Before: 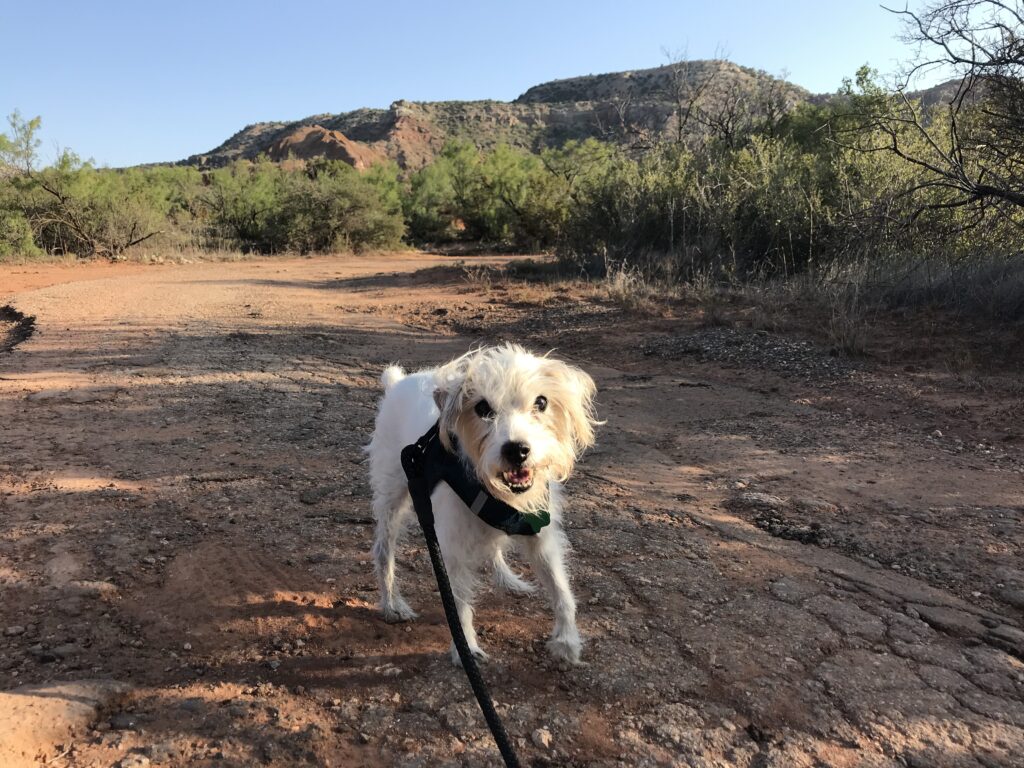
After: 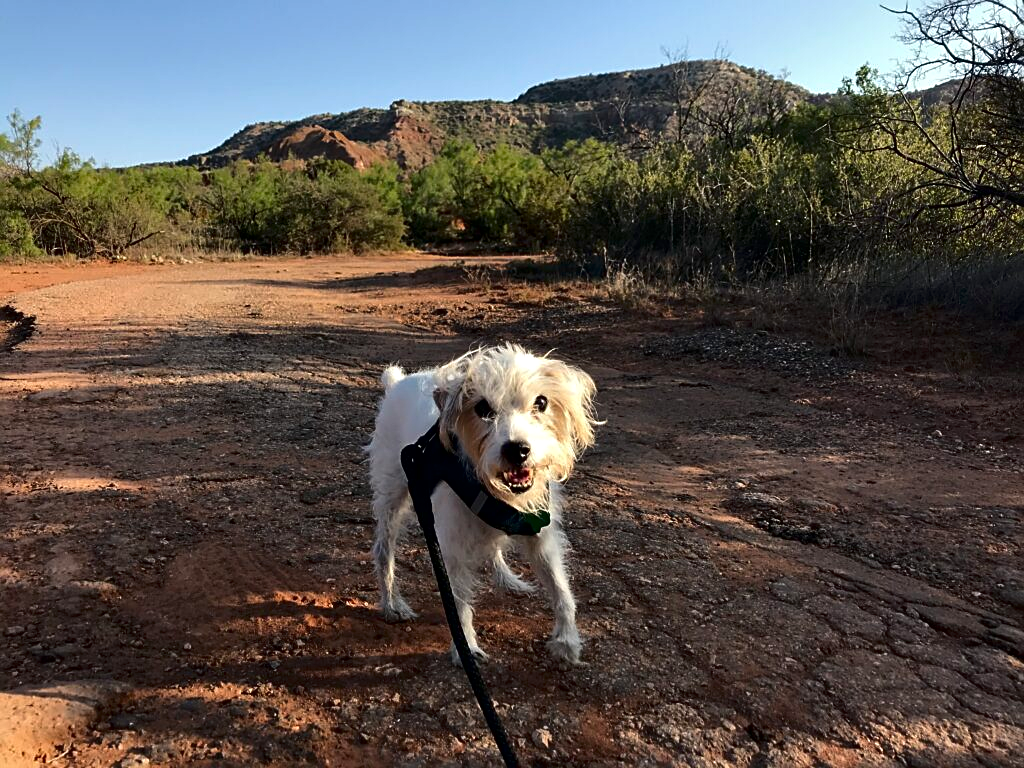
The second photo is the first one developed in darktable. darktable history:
contrast brightness saturation: brightness -0.203, saturation 0.076
contrast equalizer: octaves 7, y [[0.6 ×6], [0.55 ×6], [0 ×6], [0 ×6], [0 ×6]], mix 0.144
sharpen: on, module defaults
